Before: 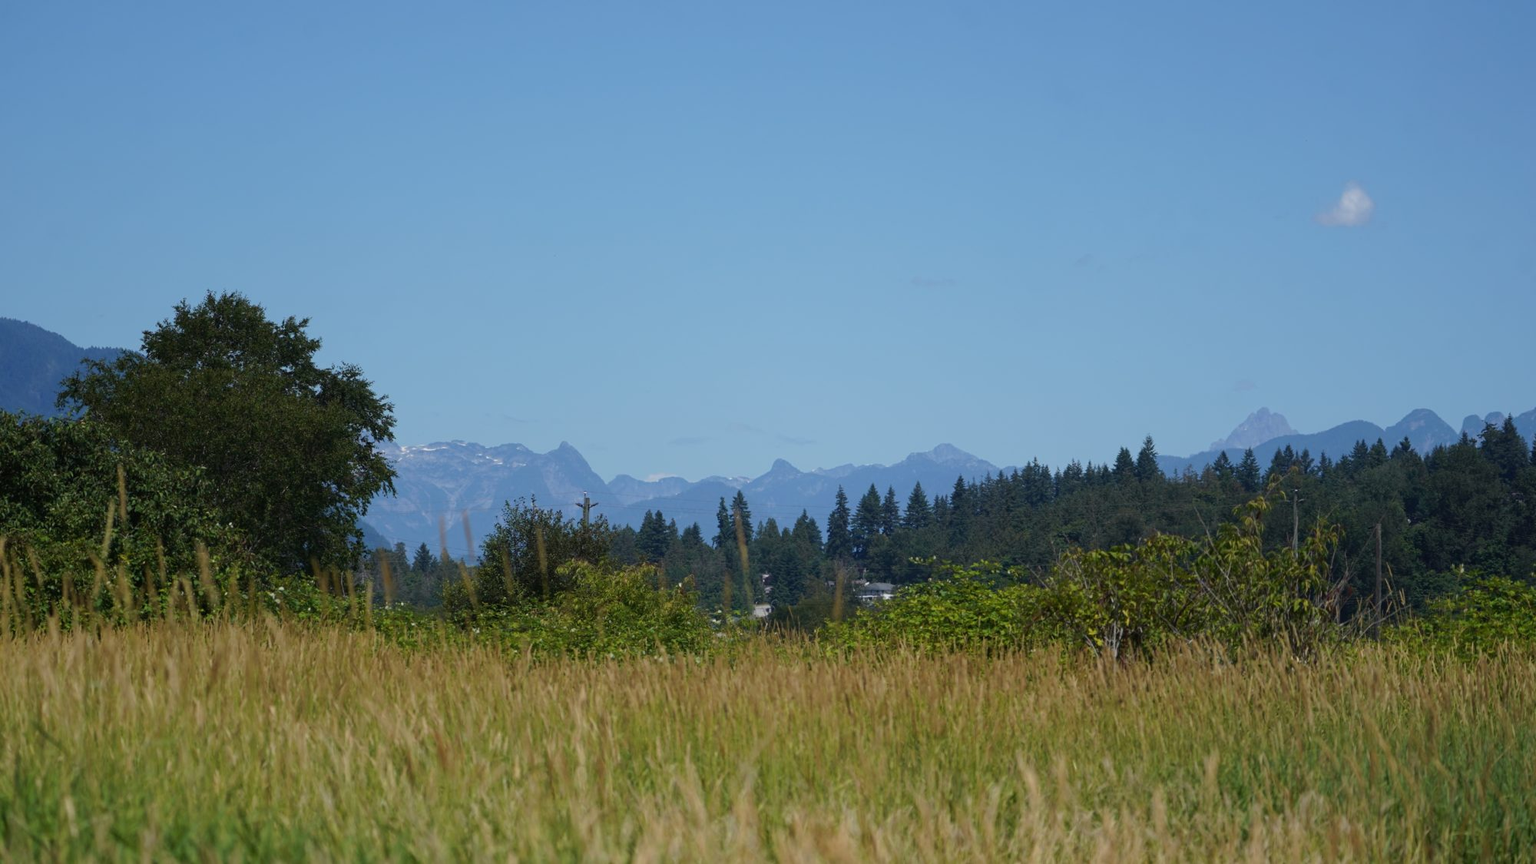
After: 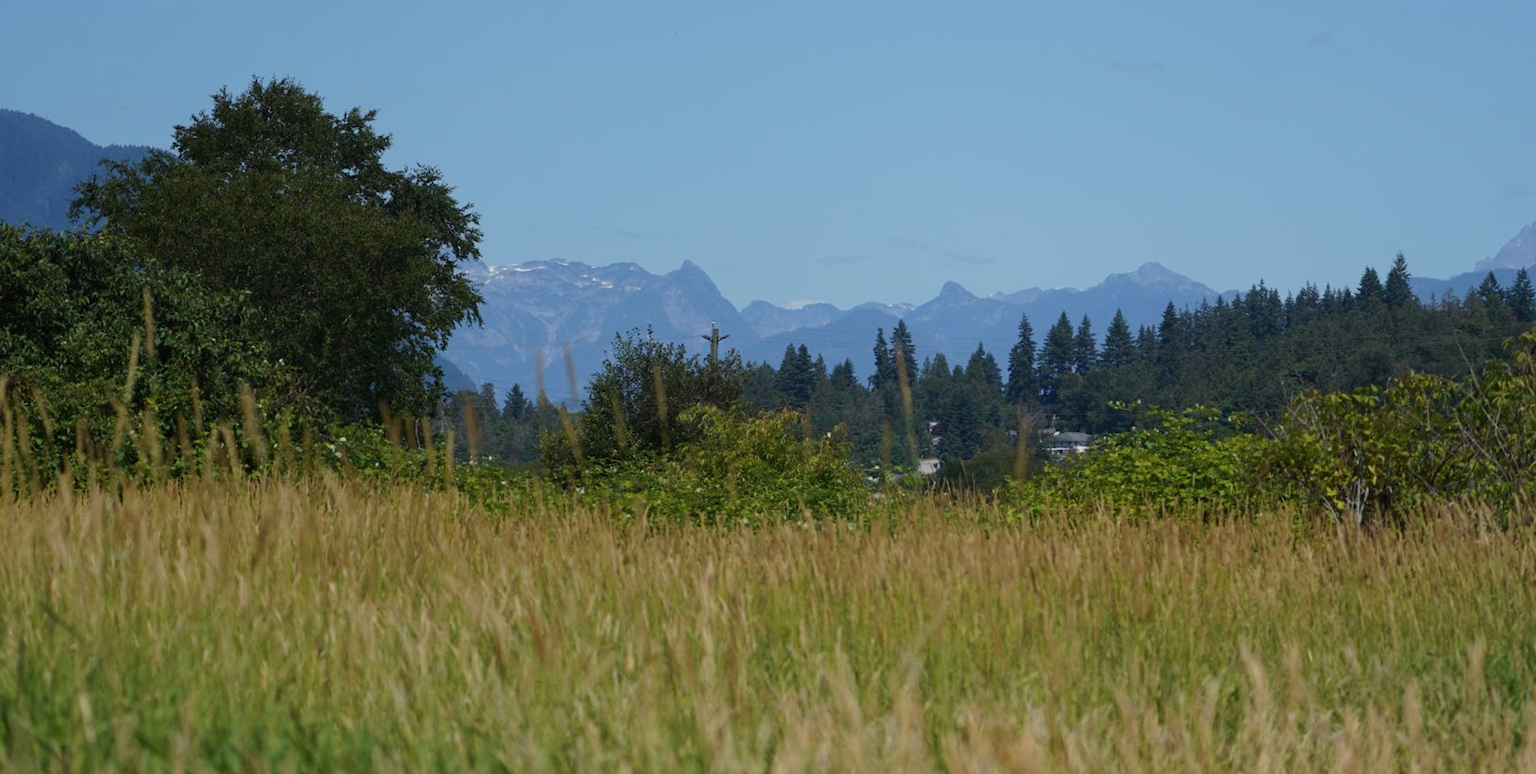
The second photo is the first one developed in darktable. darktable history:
crop: top 26.486%, right 17.939%
exposure: exposure -0.041 EV, compensate exposure bias true, compensate highlight preservation false
